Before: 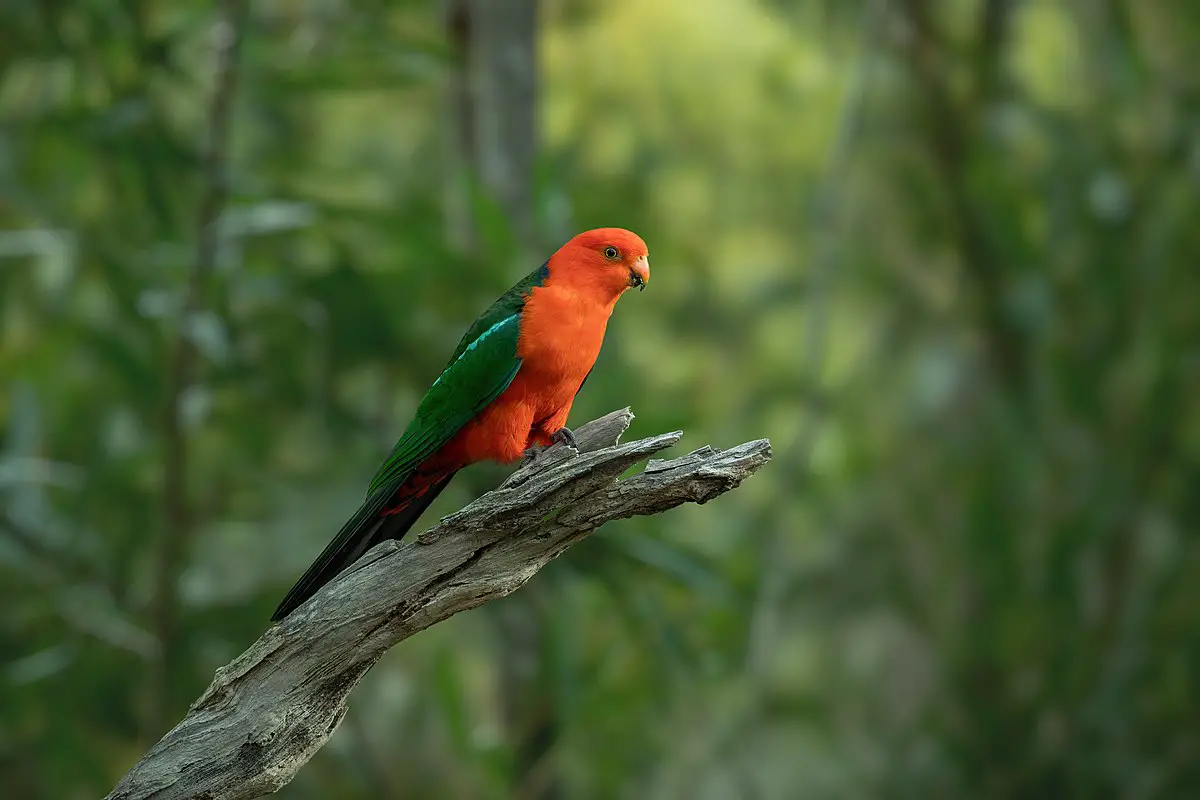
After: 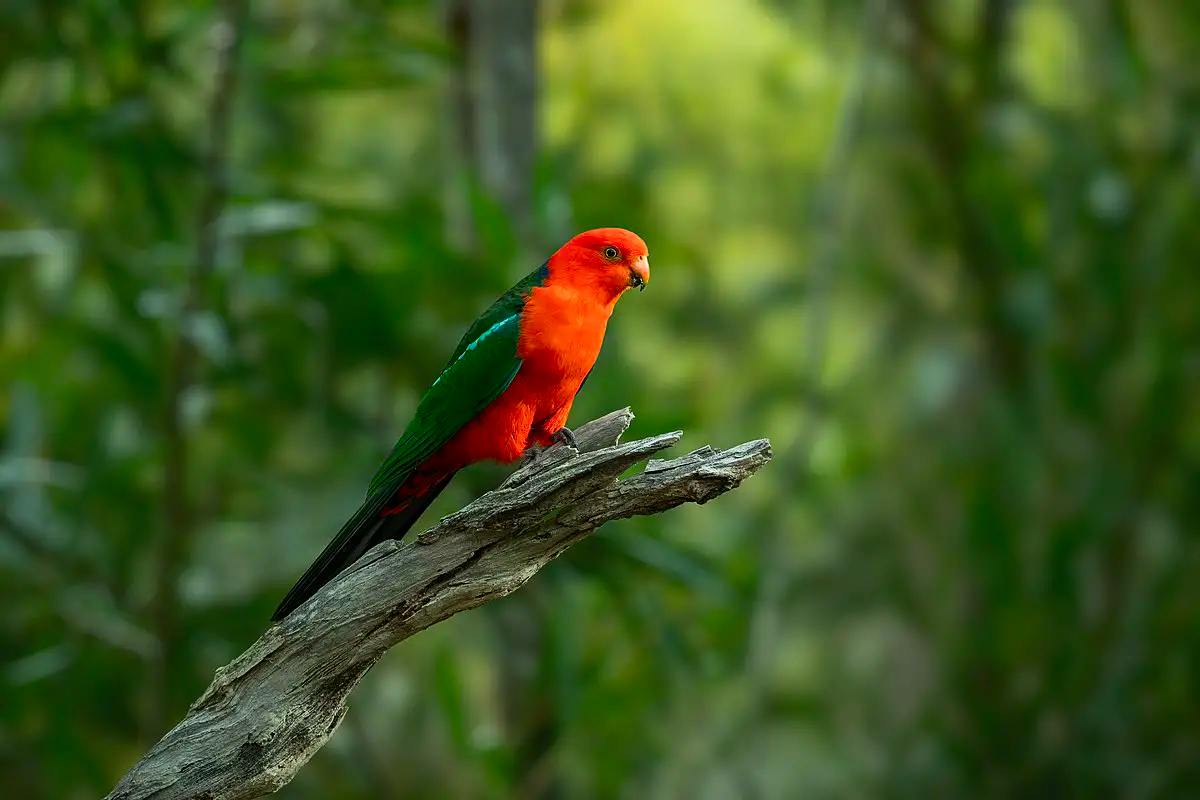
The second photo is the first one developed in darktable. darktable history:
contrast brightness saturation: contrast 0.16, saturation 0.32
